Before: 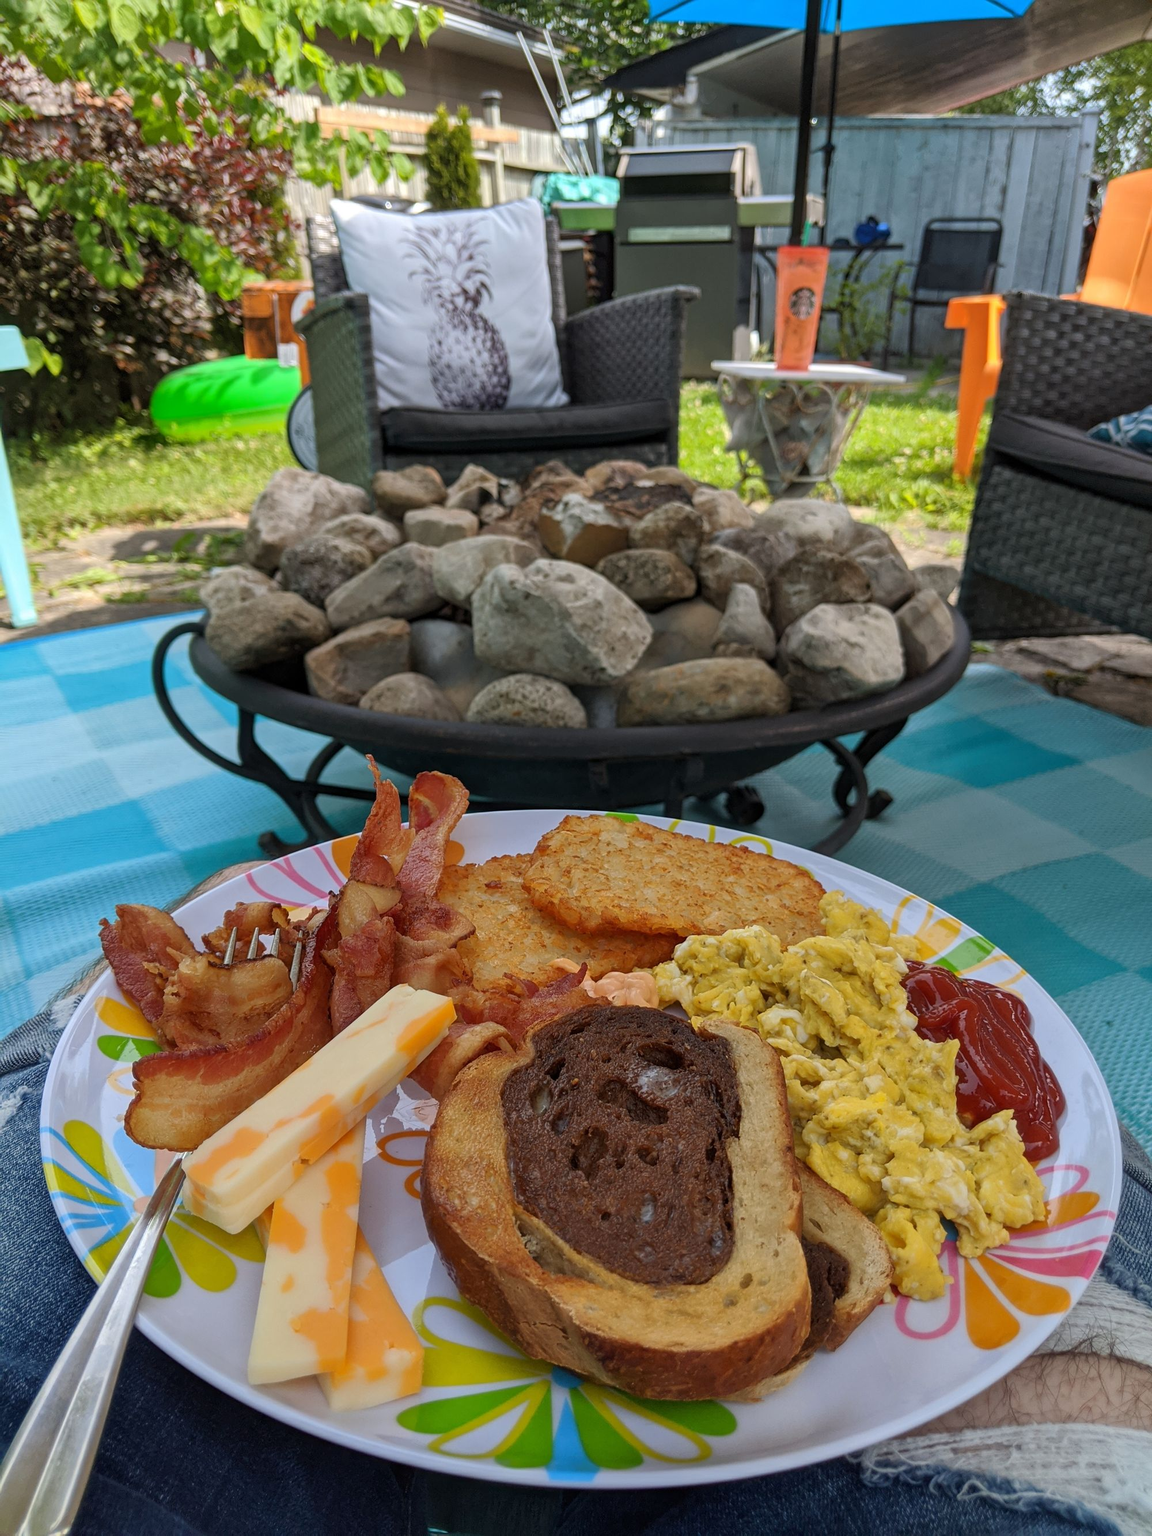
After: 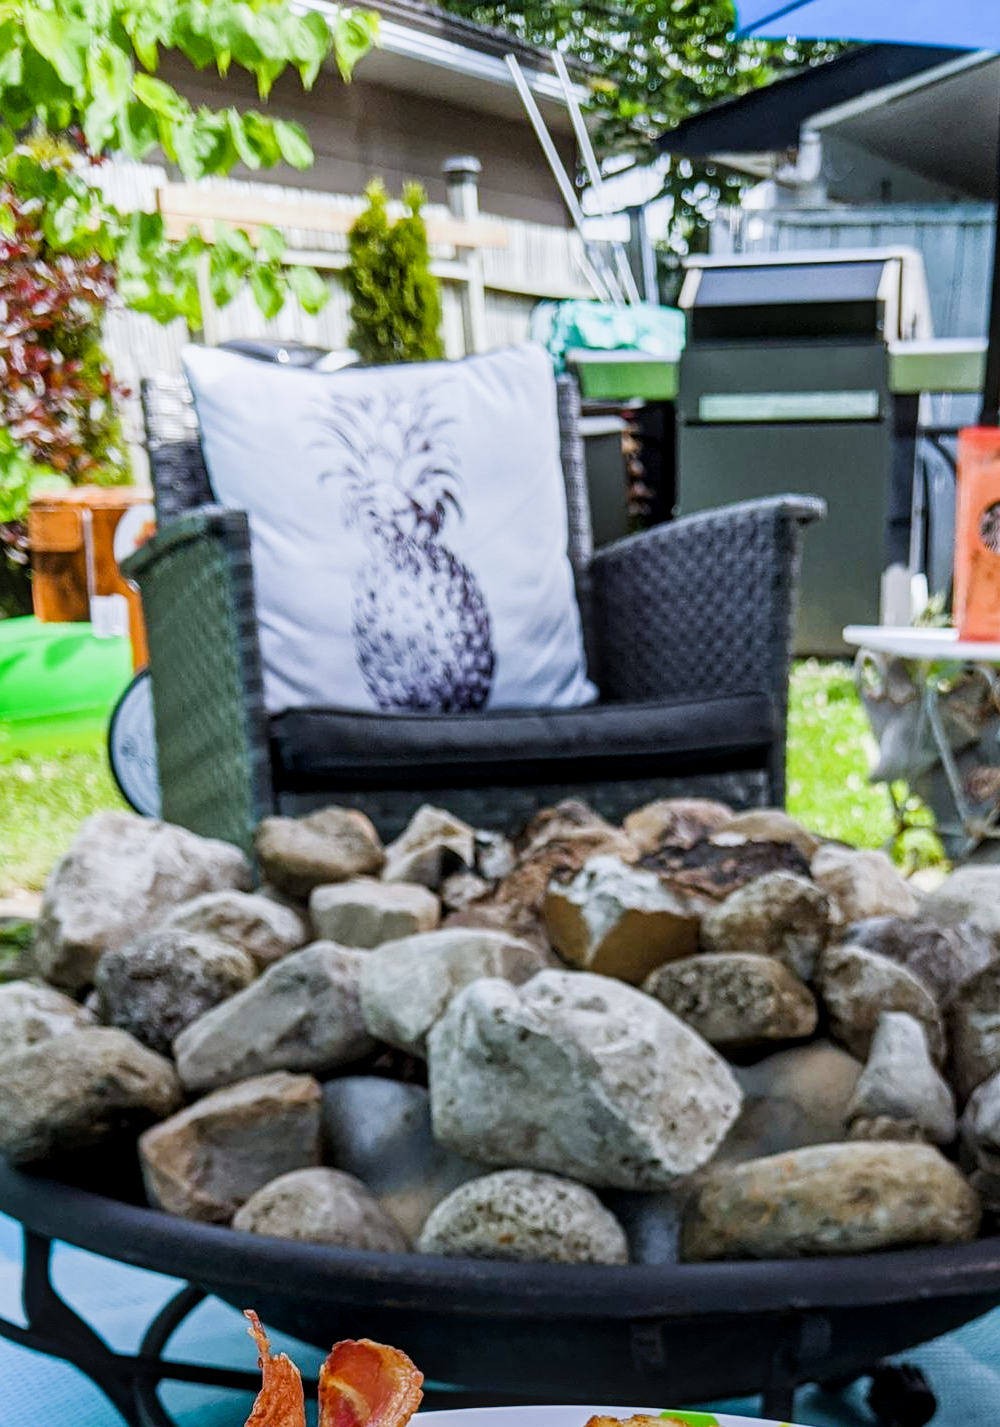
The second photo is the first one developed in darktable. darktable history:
exposure: exposure 0.74 EV, compensate highlight preservation false
white balance: red 0.926, green 1.003, blue 1.133
crop: left 19.556%, right 30.401%, bottom 46.458%
local contrast: on, module defaults
sigmoid: contrast 1.54, target black 0
